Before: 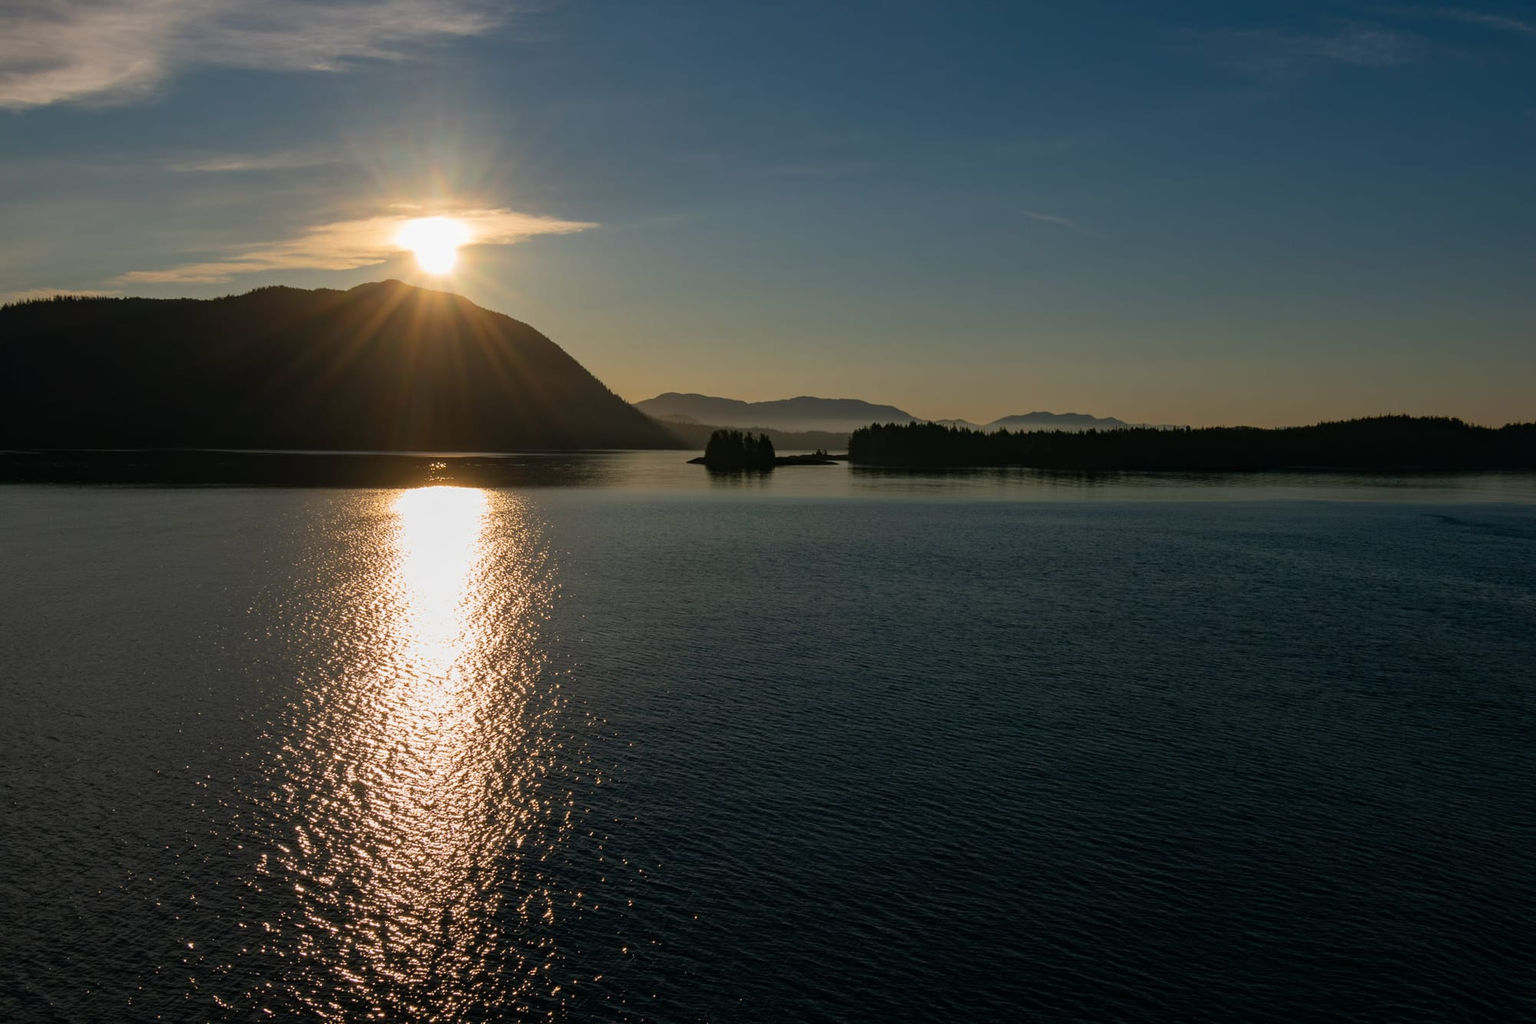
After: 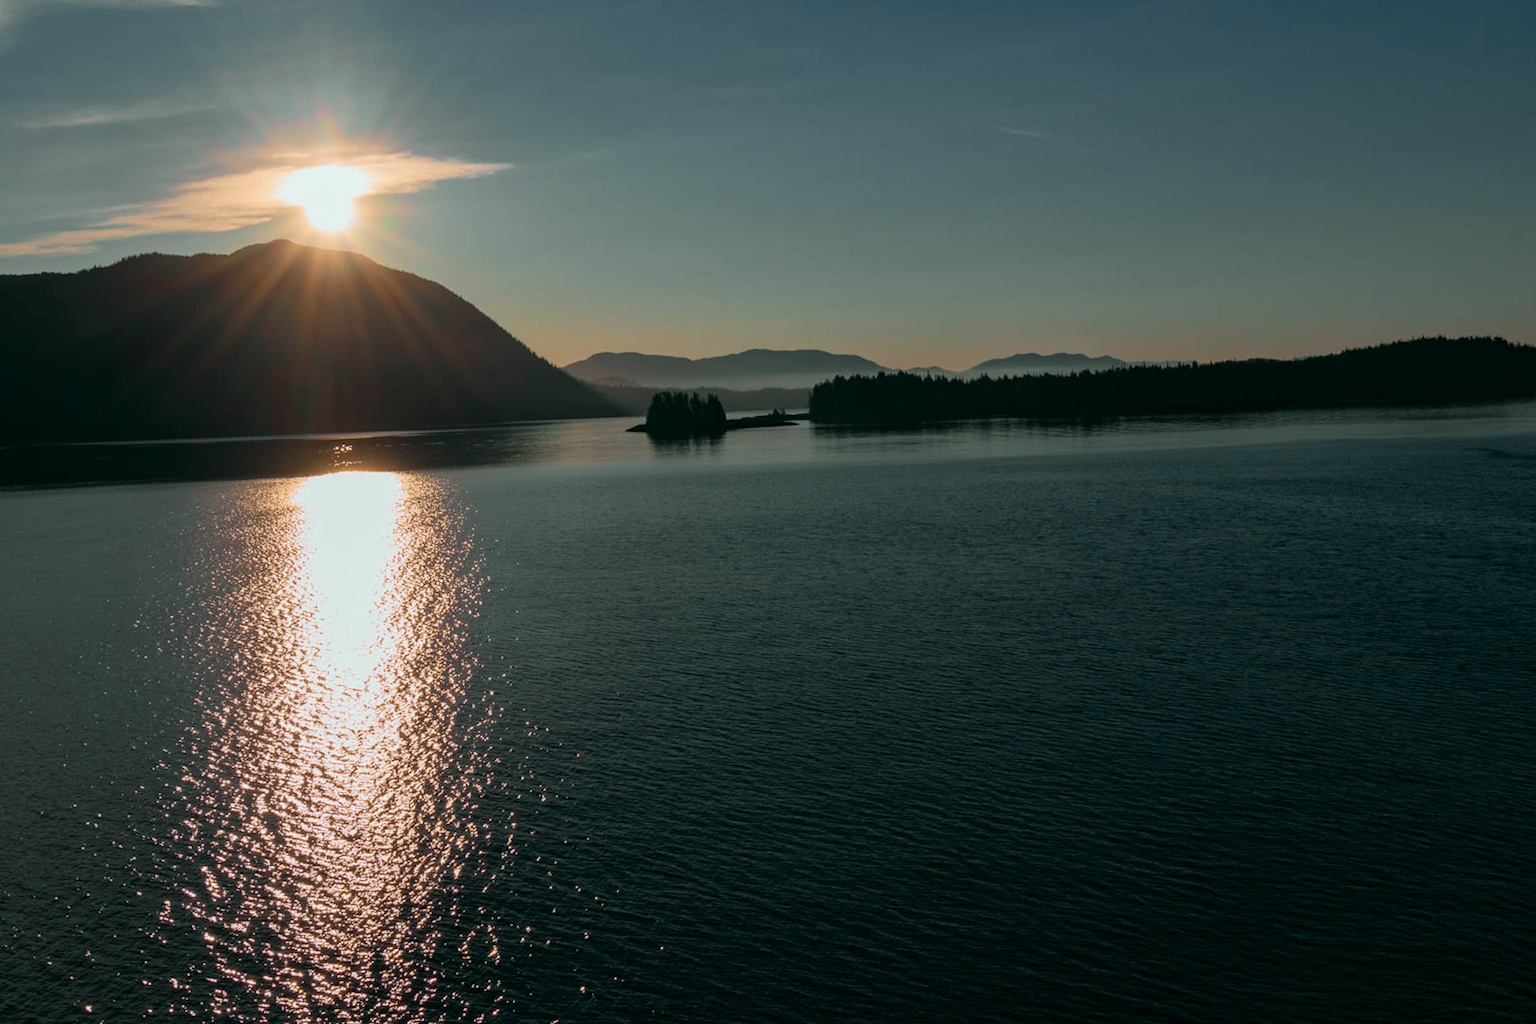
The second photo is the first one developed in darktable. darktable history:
tone equalizer: edges refinement/feathering 500, mask exposure compensation -1.57 EV, preserve details no
exposure: compensate highlight preservation false
crop and rotate: angle 2.83°, left 5.795%, top 5.687%
tone curve: curves: ch0 [(0, 0) (0.822, 0.825) (0.994, 0.955)]; ch1 [(0, 0) (0.226, 0.261) (0.383, 0.397) (0.46, 0.46) (0.498, 0.479) (0.524, 0.523) (0.578, 0.575) (1, 1)]; ch2 [(0, 0) (0.438, 0.456) (0.5, 0.498) (0.547, 0.515) (0.597, 0.58) (0.629, 0.603) (1, 1)], color space Lab, independent channels, preserve colors none
